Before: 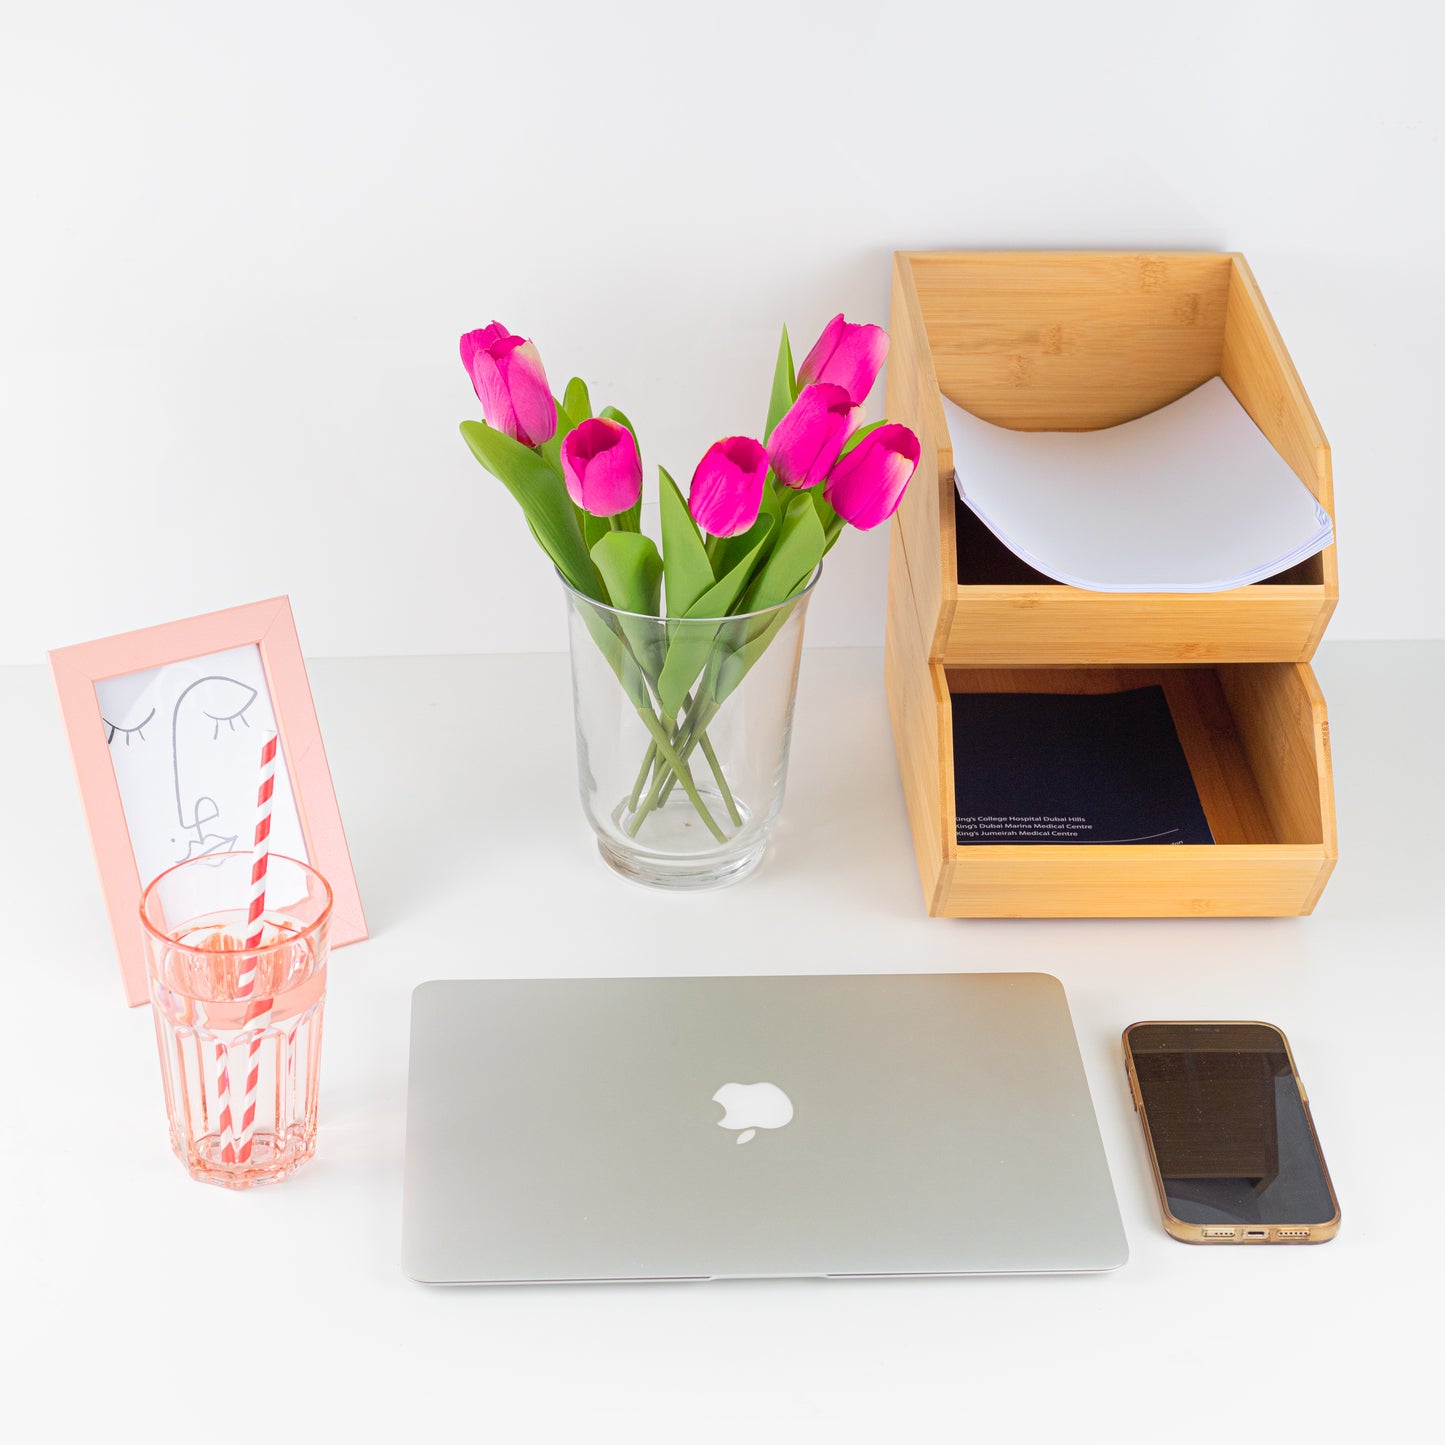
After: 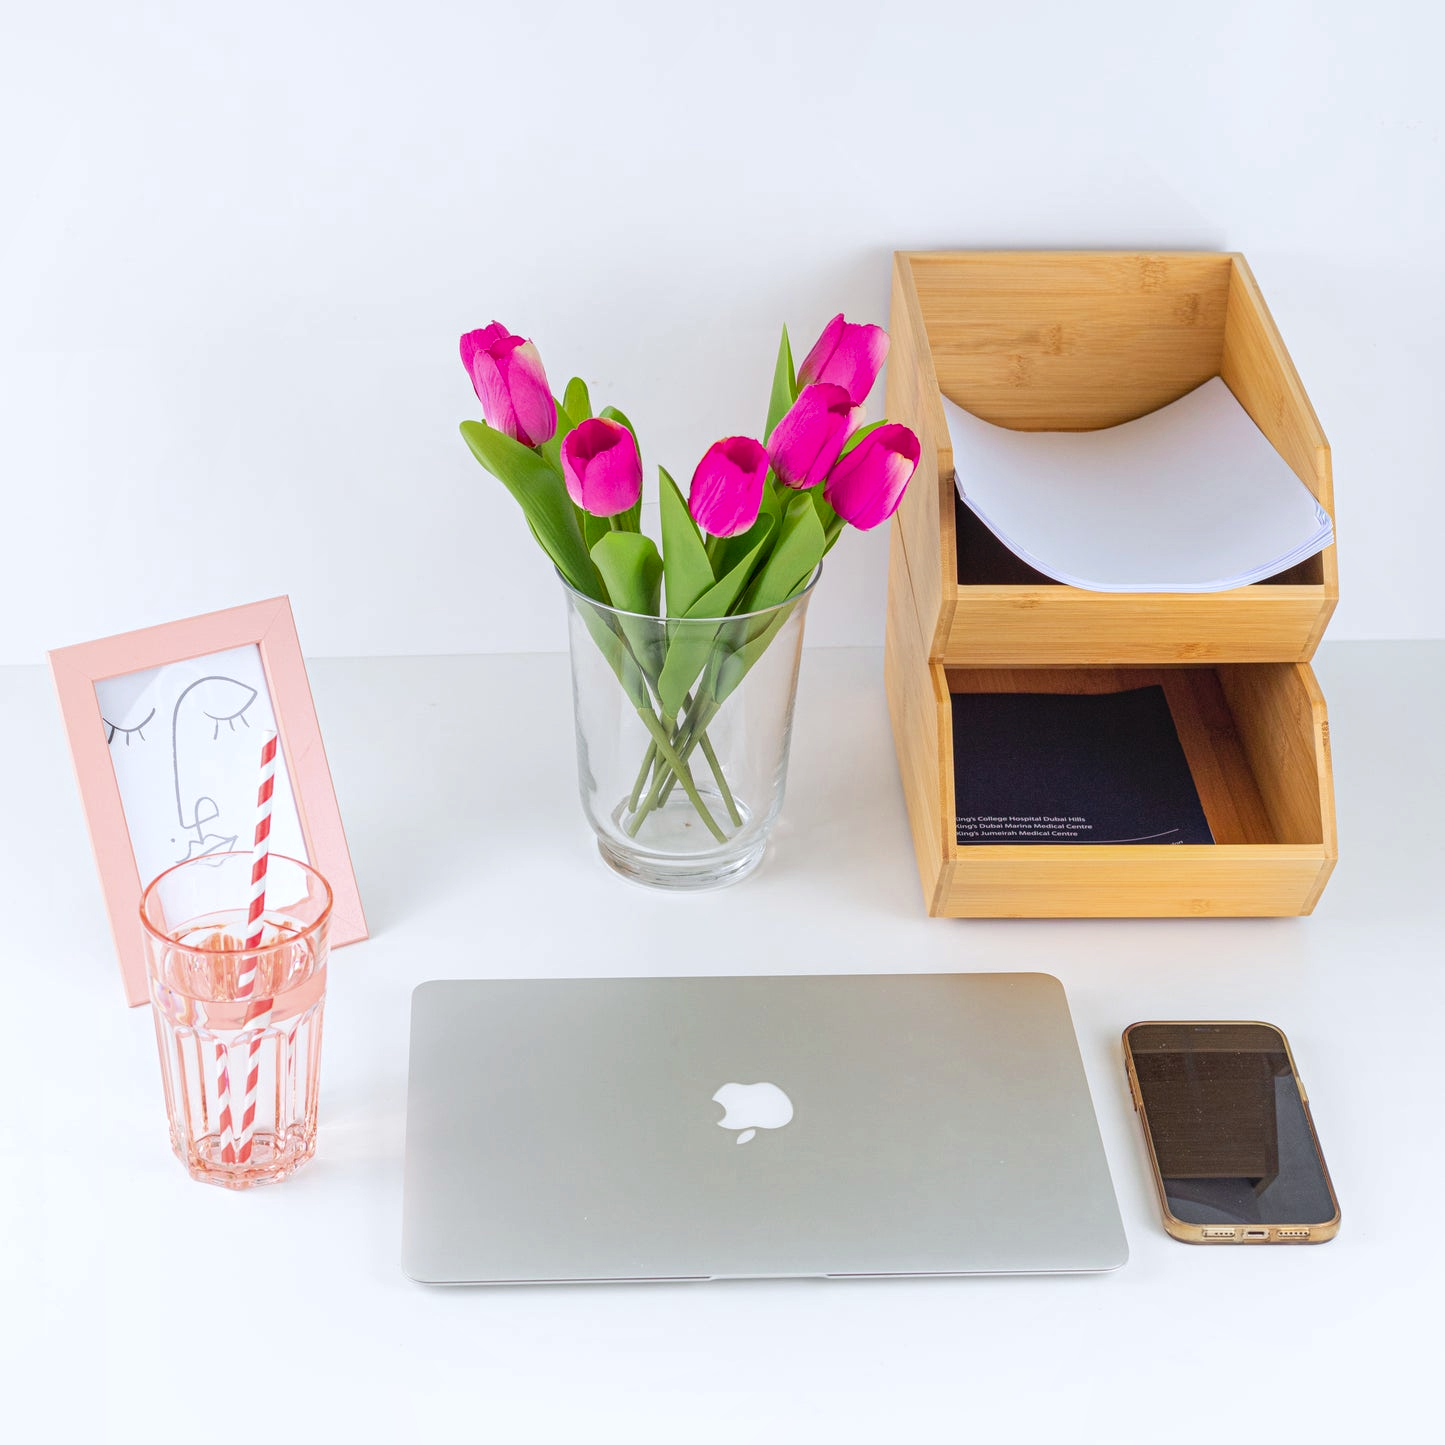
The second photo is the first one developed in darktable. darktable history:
white balance: red 0.98, blue 1.034
local contrast: on, module defaults
